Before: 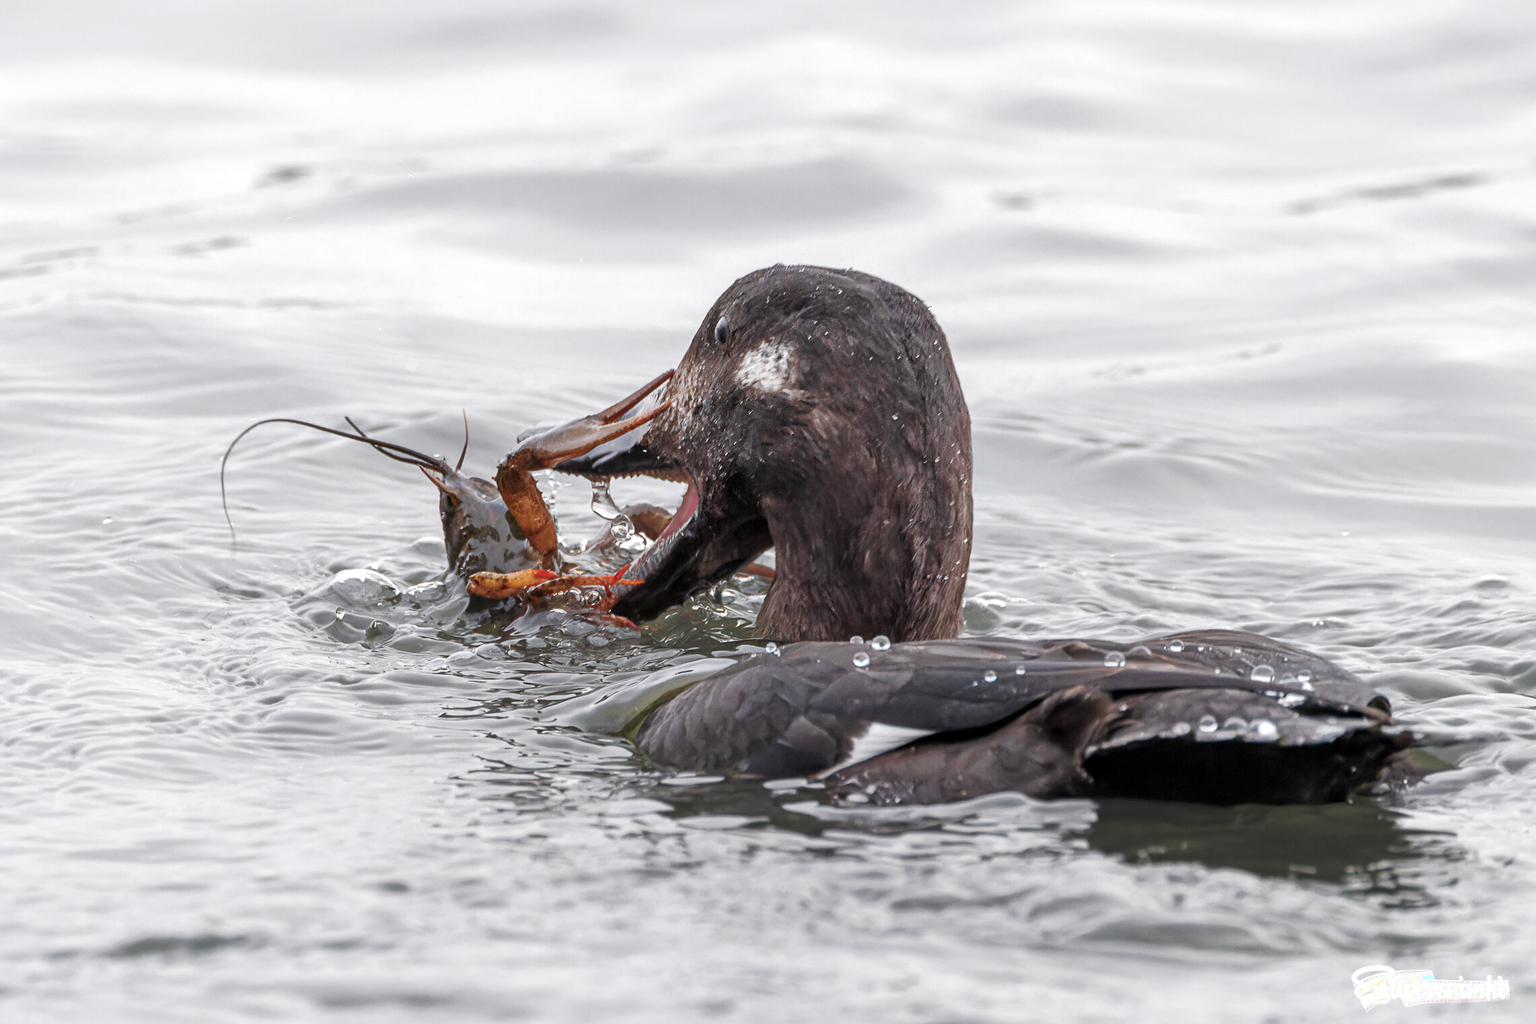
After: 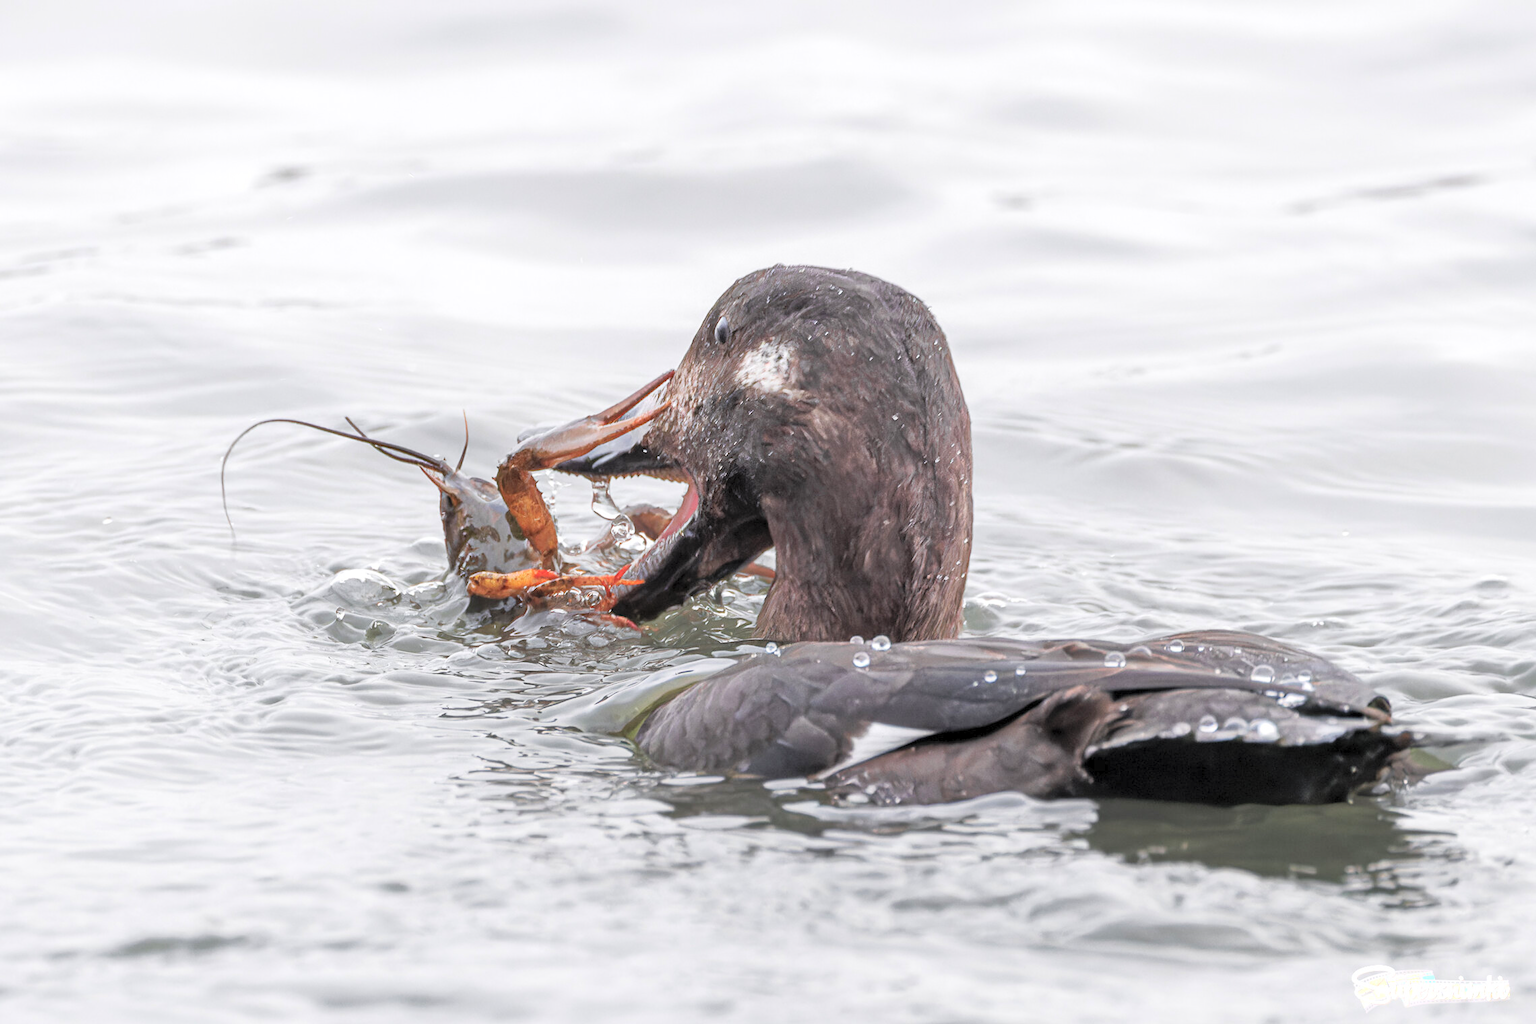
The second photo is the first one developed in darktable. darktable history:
contrast brightness saturation: contrast 0.102, brightness 0.3, saturation 0.138
